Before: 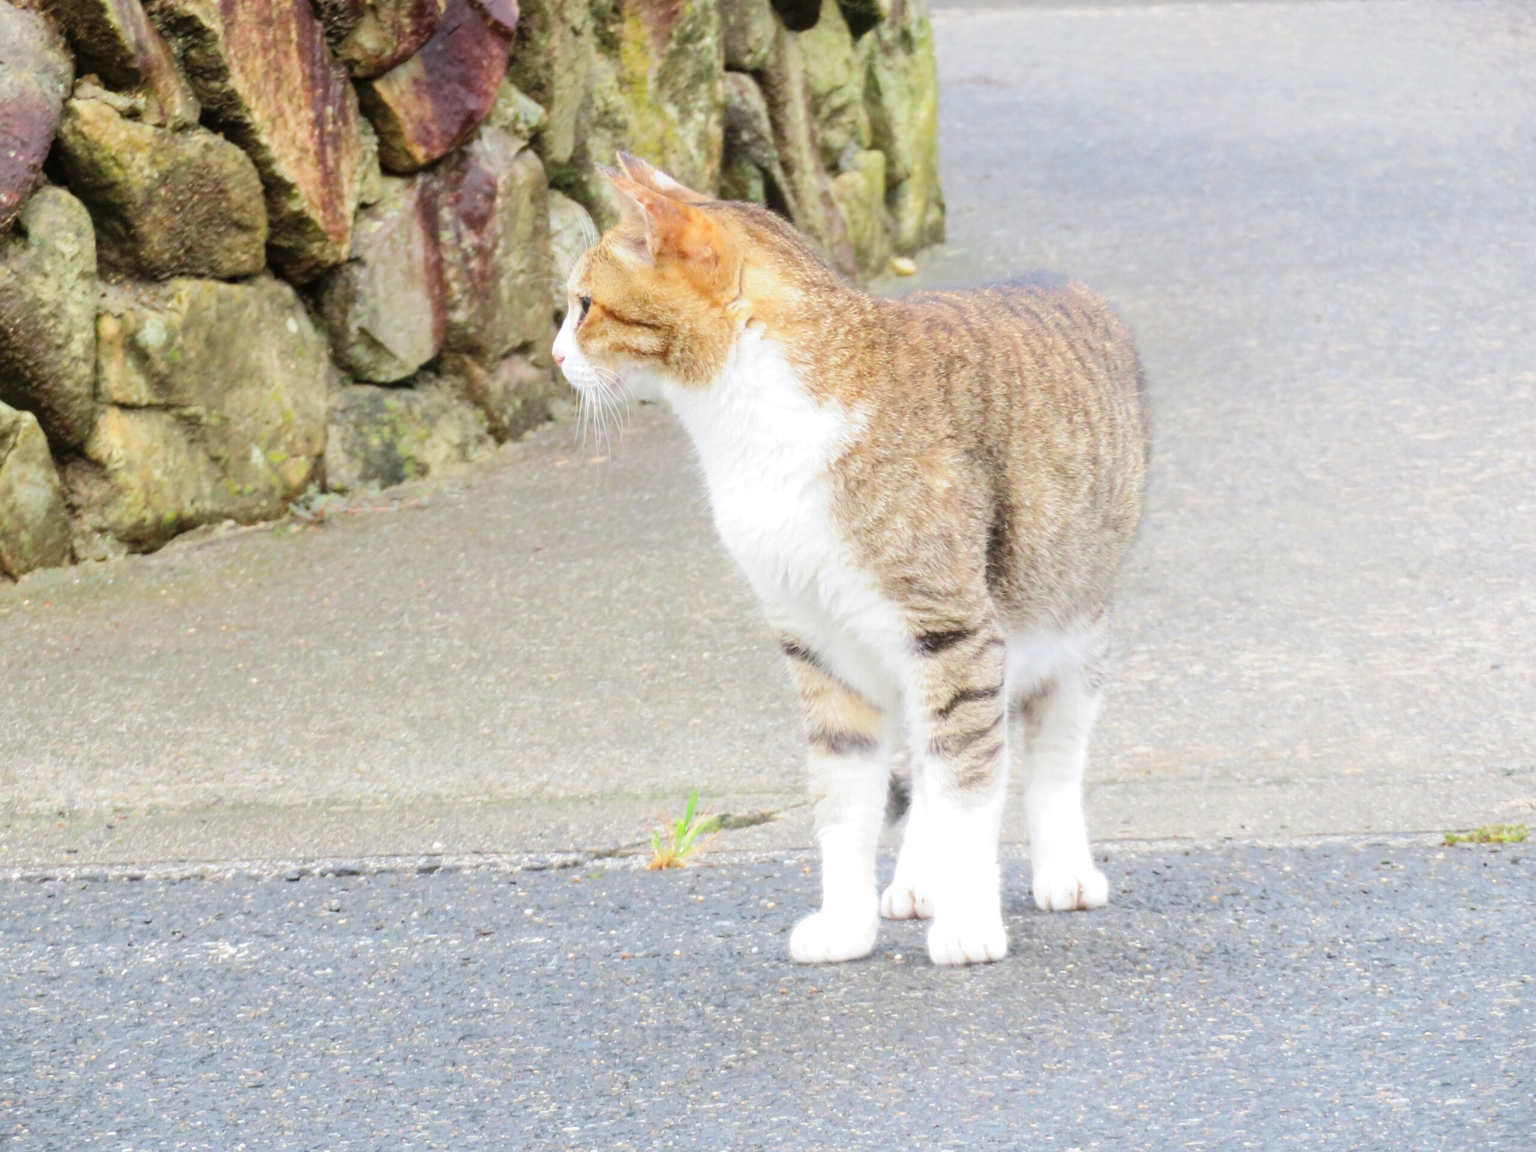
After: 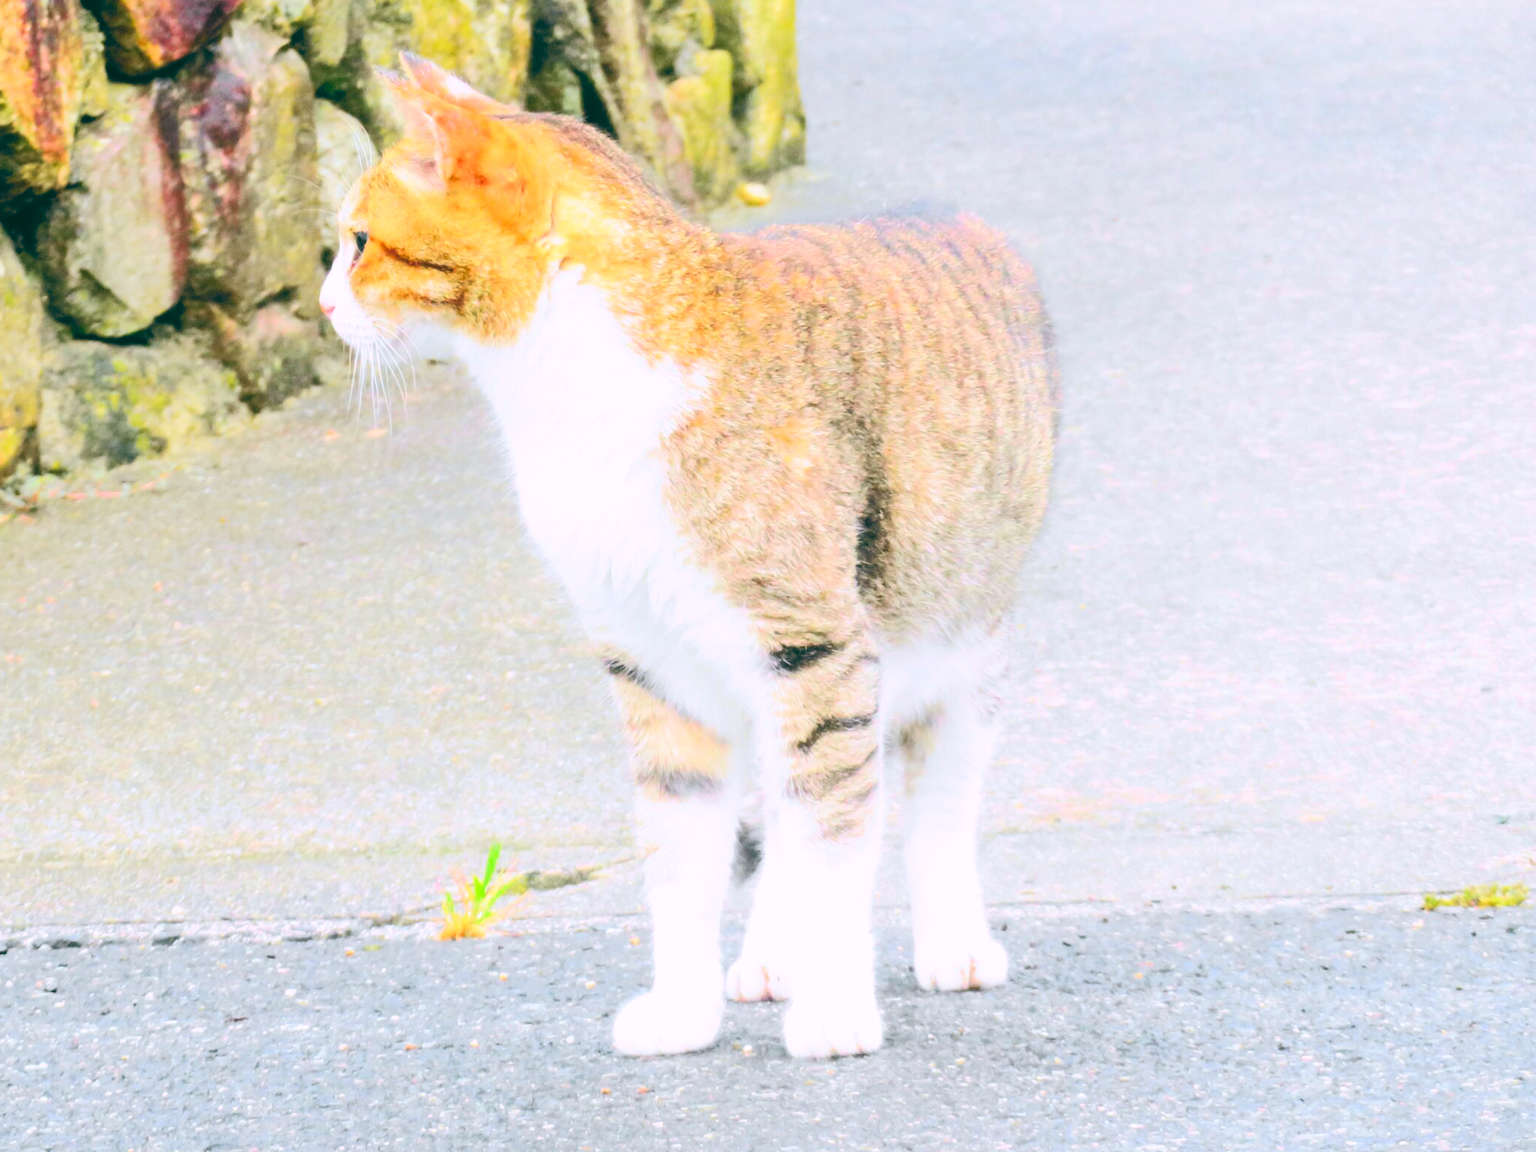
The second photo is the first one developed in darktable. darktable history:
color balance: lift [1.016, 0.983, 1, 1.017], gamma [0.78, 1.018, 1.043, 0.957], gain [0.786, 1.063, 0.937, 1.017], input saturation 118.26%, contrast 13.43%, contrast fulcrum 21.62%, output saturation 82.76%
levels: levels [0, 0.397, 0.955]
color correction: highlights a* -3.28, highlights b* -6.24, shadows a* 3.1, shadows b* 5.19
crop: left 19.159%, top 9.58%, bottom 9.58%
tone curve: curves: ch0 [(0, 0) (0.11, 0.081) (0.256, 0.259) (0.398, 0.475) (0.498, 0.611) (0.65, 0.757) (0.835, 0.883) (1, 0.961)]; ch1 [(0, 0) (0.346, 0.307) (0.408, 0.369) (0.453, 0.457) (0.482, 0.479) (0.502, 0.498) (0.521, 0.51) (0.553, 0.554) (0.618, 0.65) (0.693, 0.727) (1, 1)]; ch2 [(0, 0) (0.358, 0.362) (0.434, 0.46) (0.485, 0.494) (0.5, 0.494) (0.511, 0.508) (0.537, 0.55) (0.579, 0.599) (0.621, 0.693) (1, 1)], color space Lab, independent channels, preserve colors none
